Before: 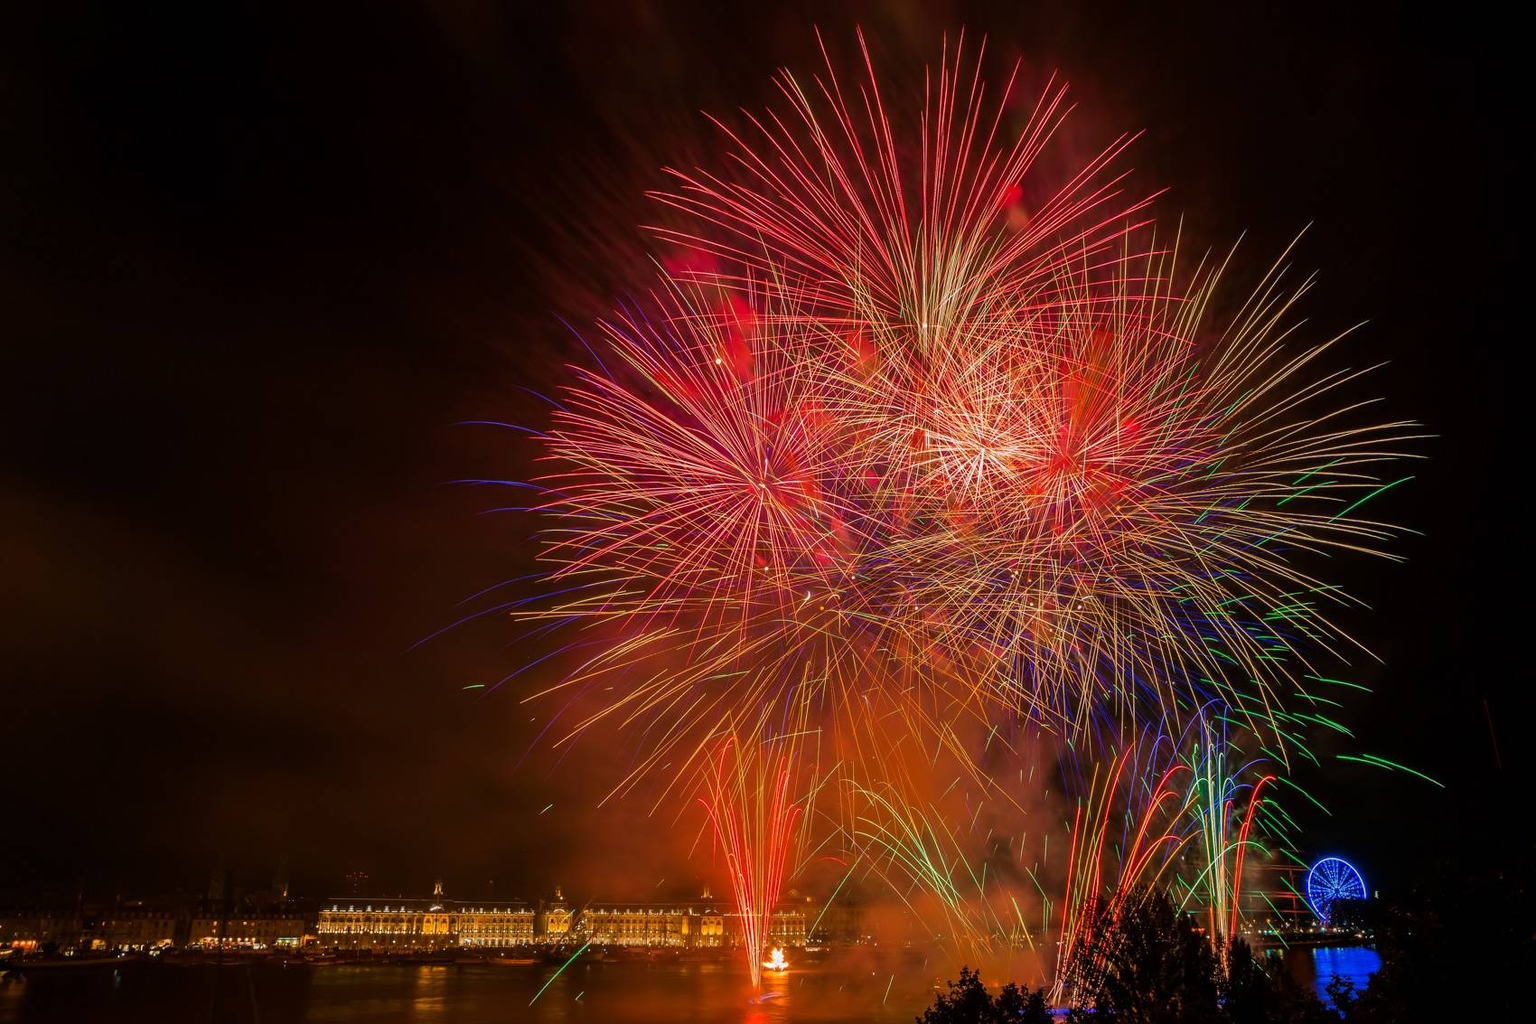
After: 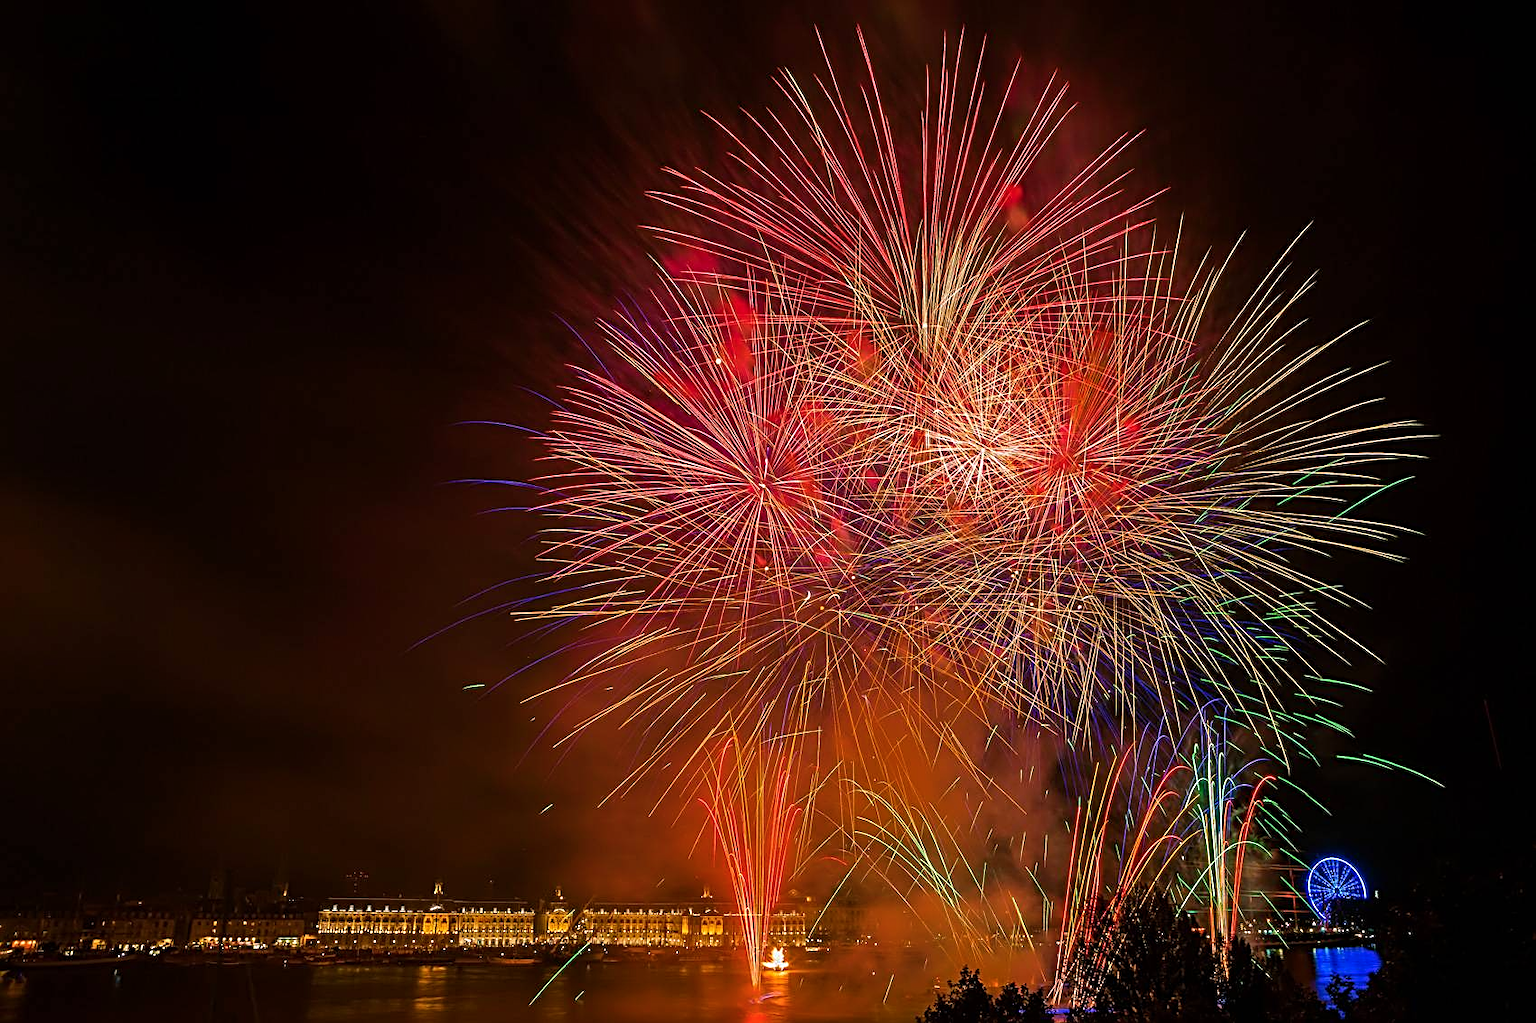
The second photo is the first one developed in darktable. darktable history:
sharpen: radius 2.824, amount 0.725
color balance rgb: power › chroma 0.231%, power › hue 62.81°, highlights gain › chroma 0.178%, highlights gain › hue 332.69°, perceptual saturation grading › global saturation -0.006%, global vibrance 20%
